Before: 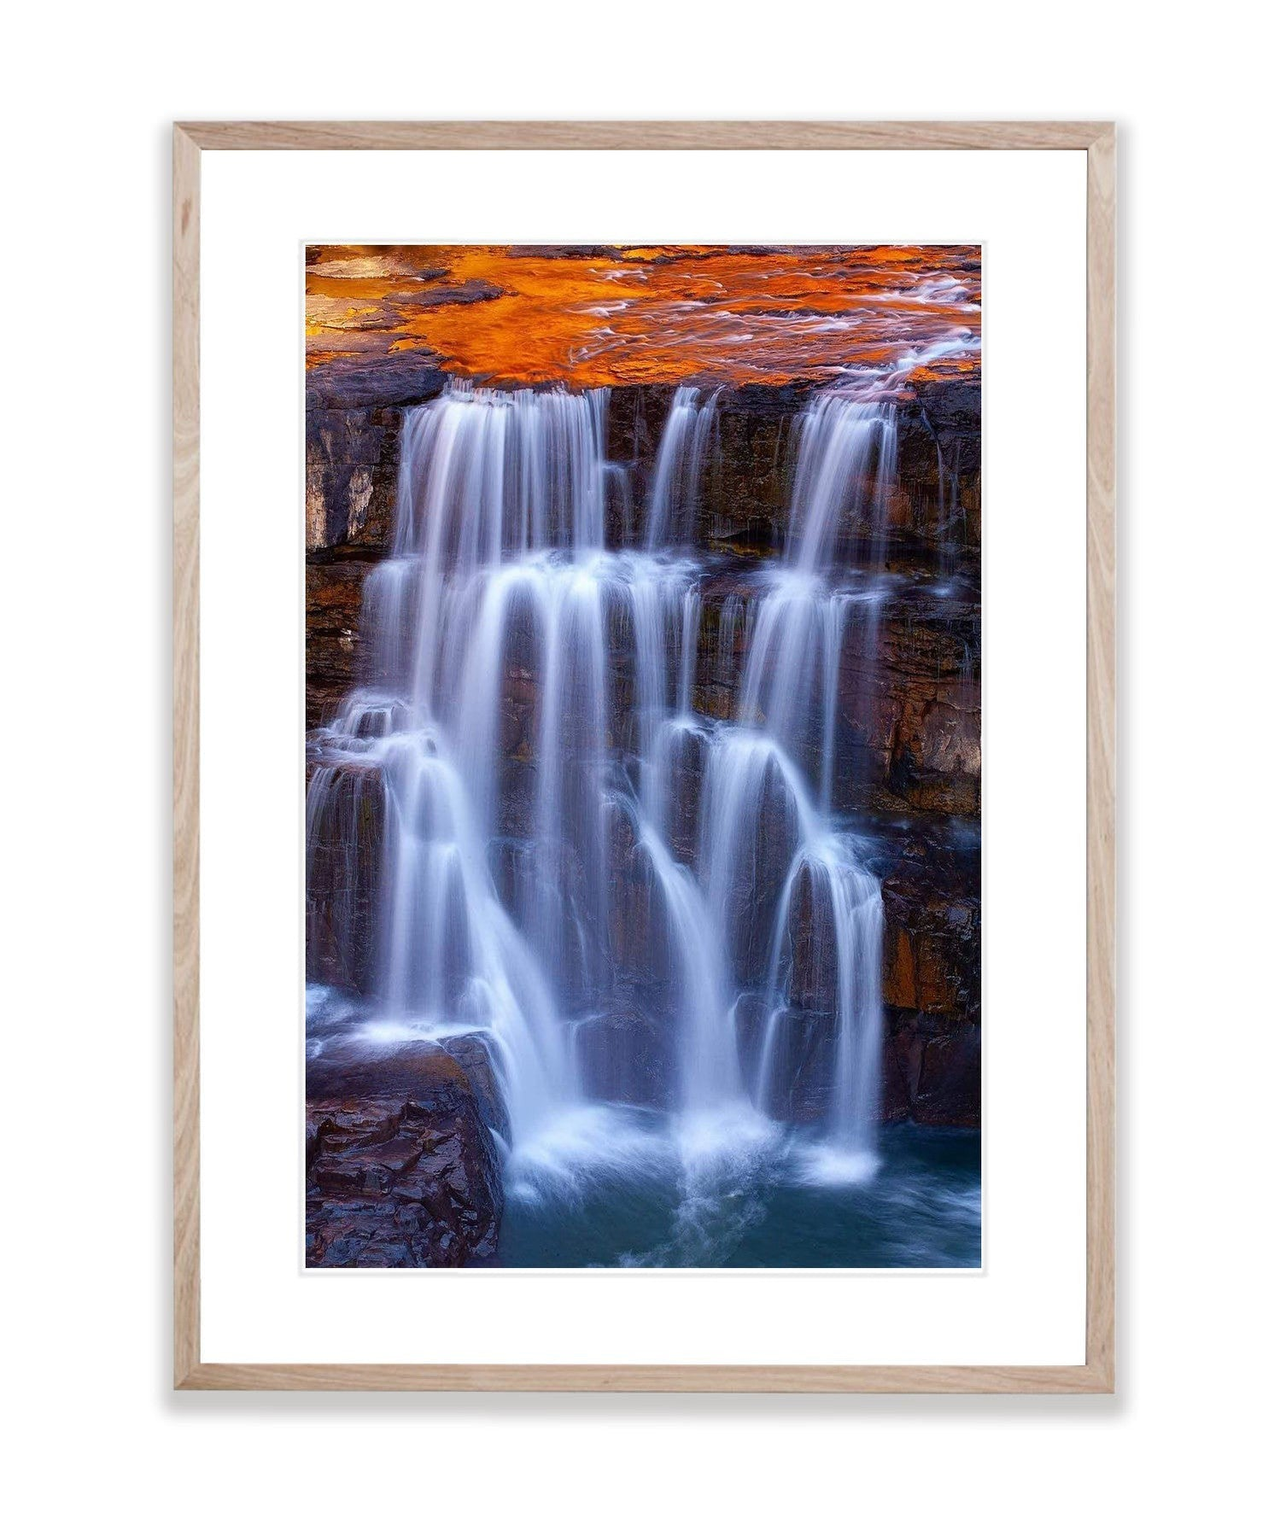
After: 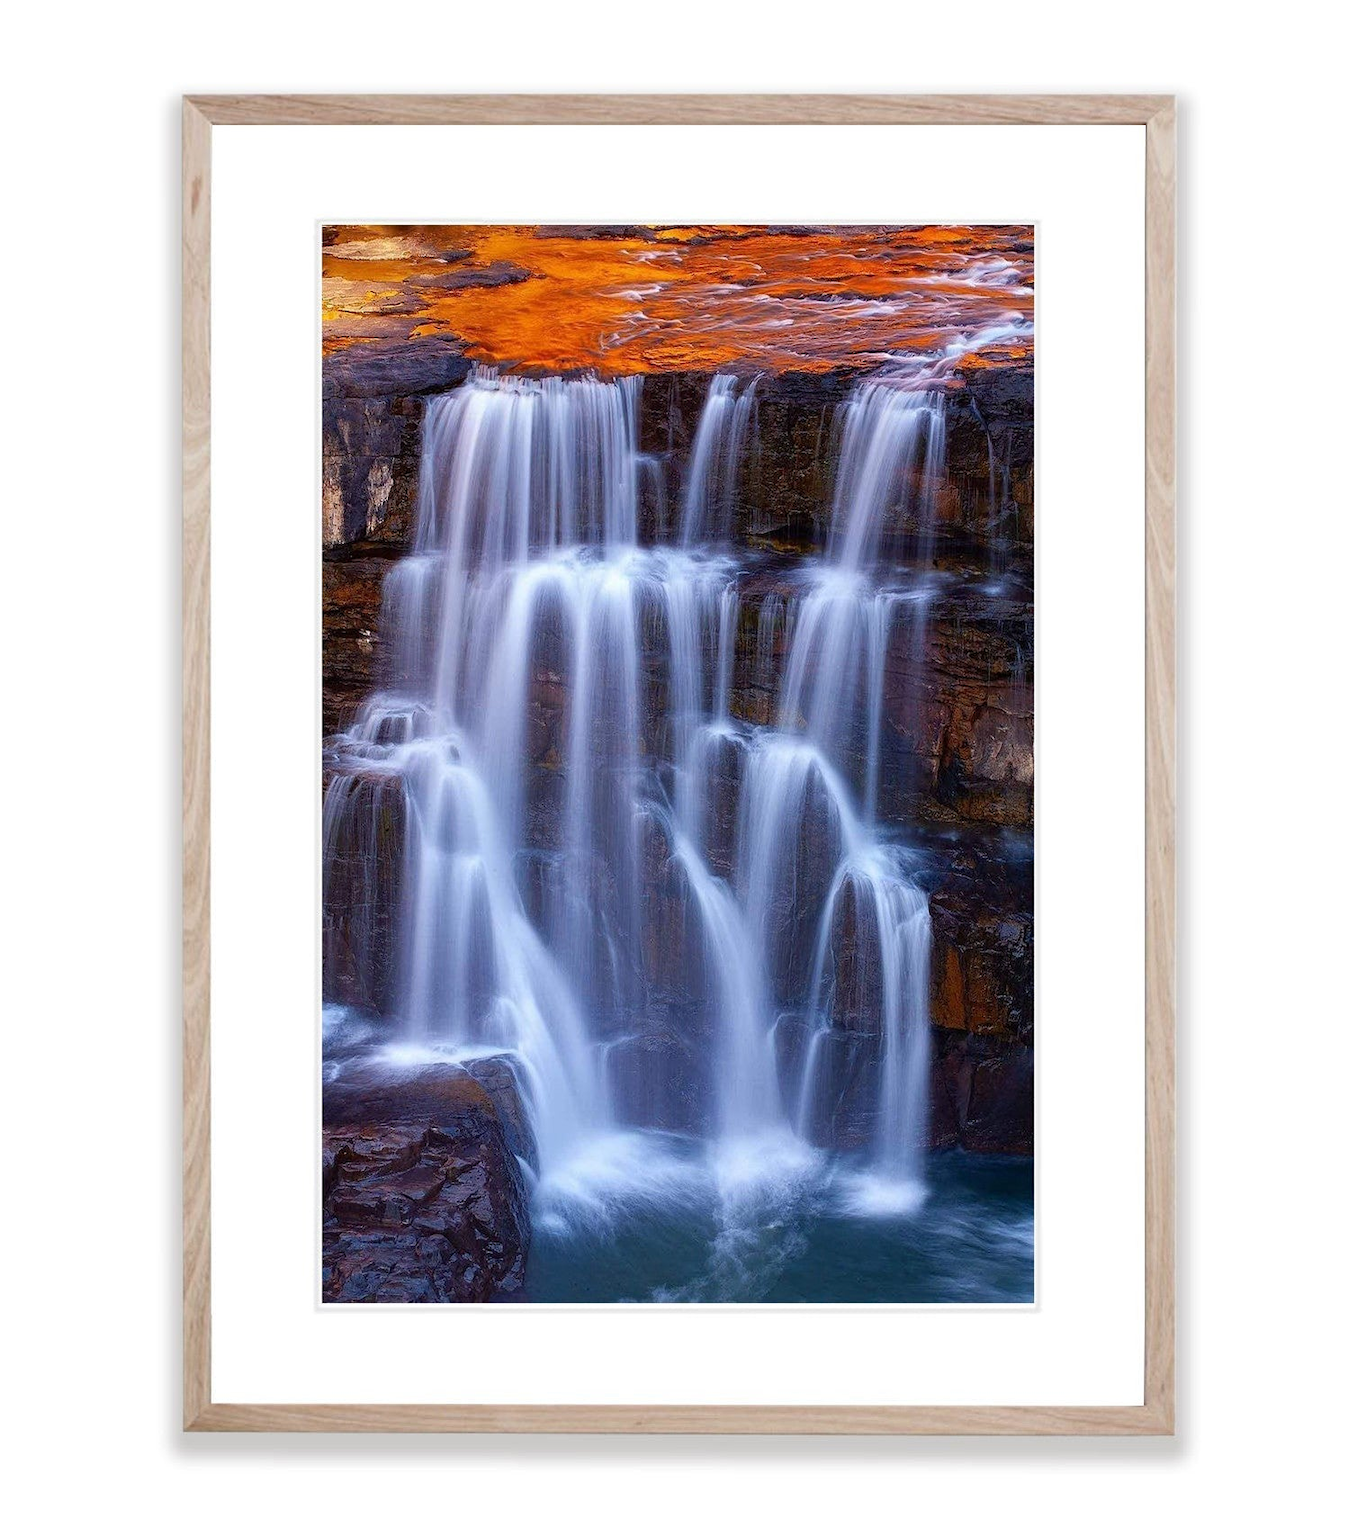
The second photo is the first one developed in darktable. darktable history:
crop and rotate: top 2.081%, bottom 3.026%
